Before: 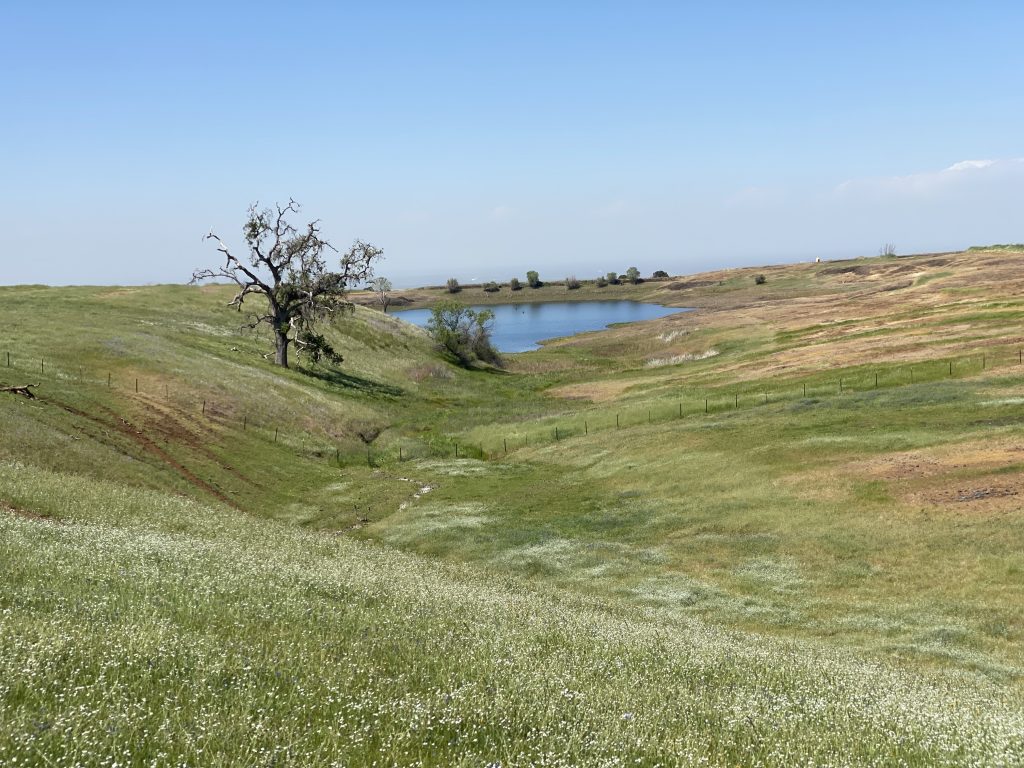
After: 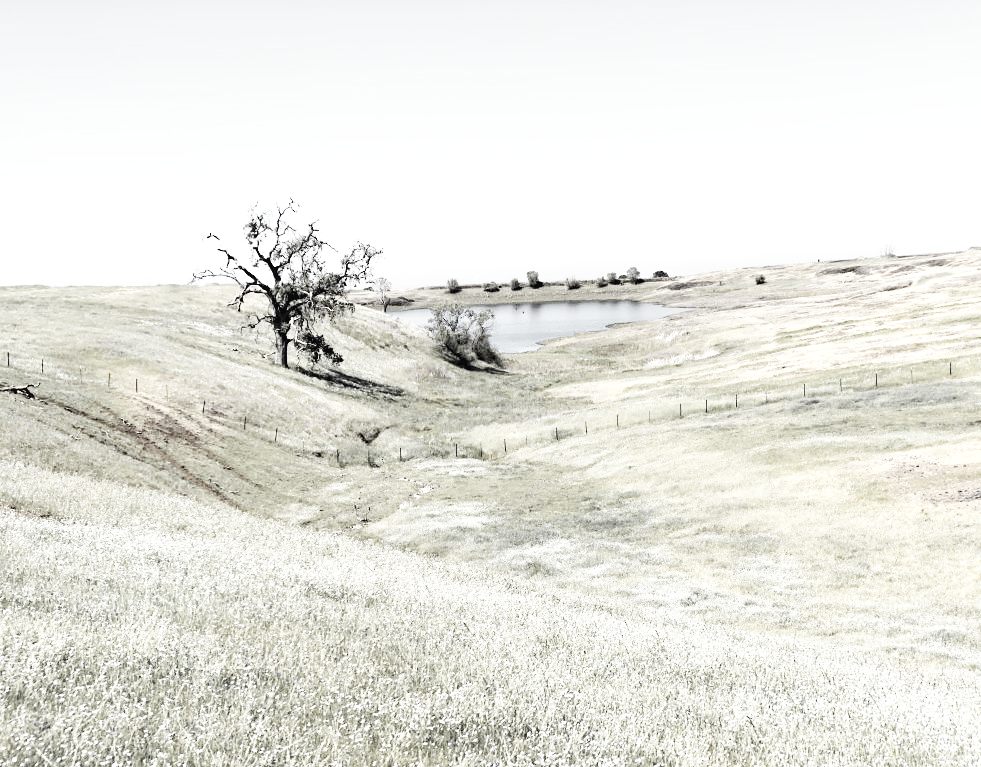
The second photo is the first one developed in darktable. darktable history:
color zones: curves: ch0 [(0.004, 0.306) (0.107, 0.448) (0.252, 0.656) (0.41, 0.398) (0.595, 0.515) (0.768, 0.628)]; ch1 [(0.07, 0.323) (0.151, 0.452) (0.252, 0.608) (0.346, 0.221) (0.463, 0.189) (0.61, 0.368) (0.735, 0.395) (0.921, 0.412)]; ch2 [(0, 0.476) (0.132, 0.512) (0.243, 0.512) (0.397, 0.48) (0.522, 0.376) (0.634, 0.536) (0.761, 0.46)], mix 24.09%
contrast equalizer: y [[0.524 ×6], [0.512 ×6], [0.379 ×6], [0 ×6], [0 ×6]]
base curve: curves: ch0 [(0, 0.003) (0.001, 0.002) (0.006, 0.004) (0.02, 0.022) (0.048, 0.086) (0.094, 0.234) (0.162, 0.431) (0.258, 0.629) (0.385, 0.8) (0.548, 0.918) (0.751, 0.988) (1, 1)], preserve colors none
haze removal: strength 0.277, distance 0.251, compatibility mode true, adaptive false
crop: right 4.108%, bottom 0.043%
color correction: highlights b* -0.017, saturation 0.161
exposure: black level correction 0.001, exposure 0.499 EV, compensate highlight preservation false
